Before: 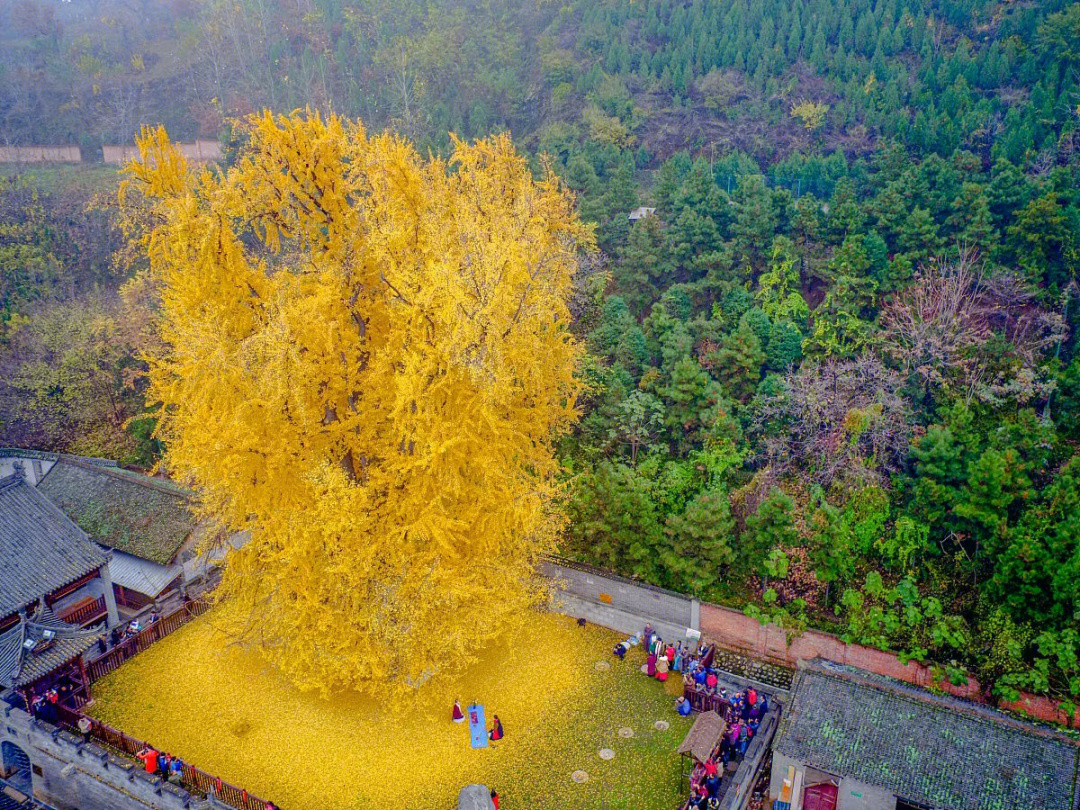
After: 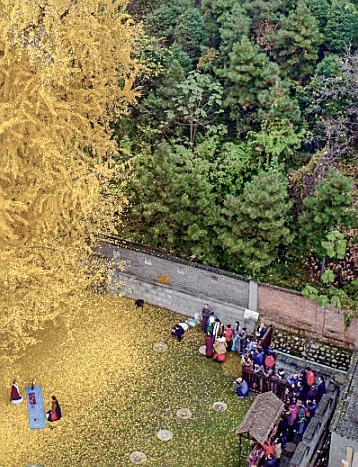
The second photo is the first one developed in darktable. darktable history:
crop: left 40.982%, top 39.499%, right 25.8%, bottom 2.814%
local contrast: mode bilateral grid, contrast 20, coarseness 51, detail 150%, midtone range 0.2
contrast brightness saturation: contrast 0.098, saturation -0.365
sharpen: on, module defaults
